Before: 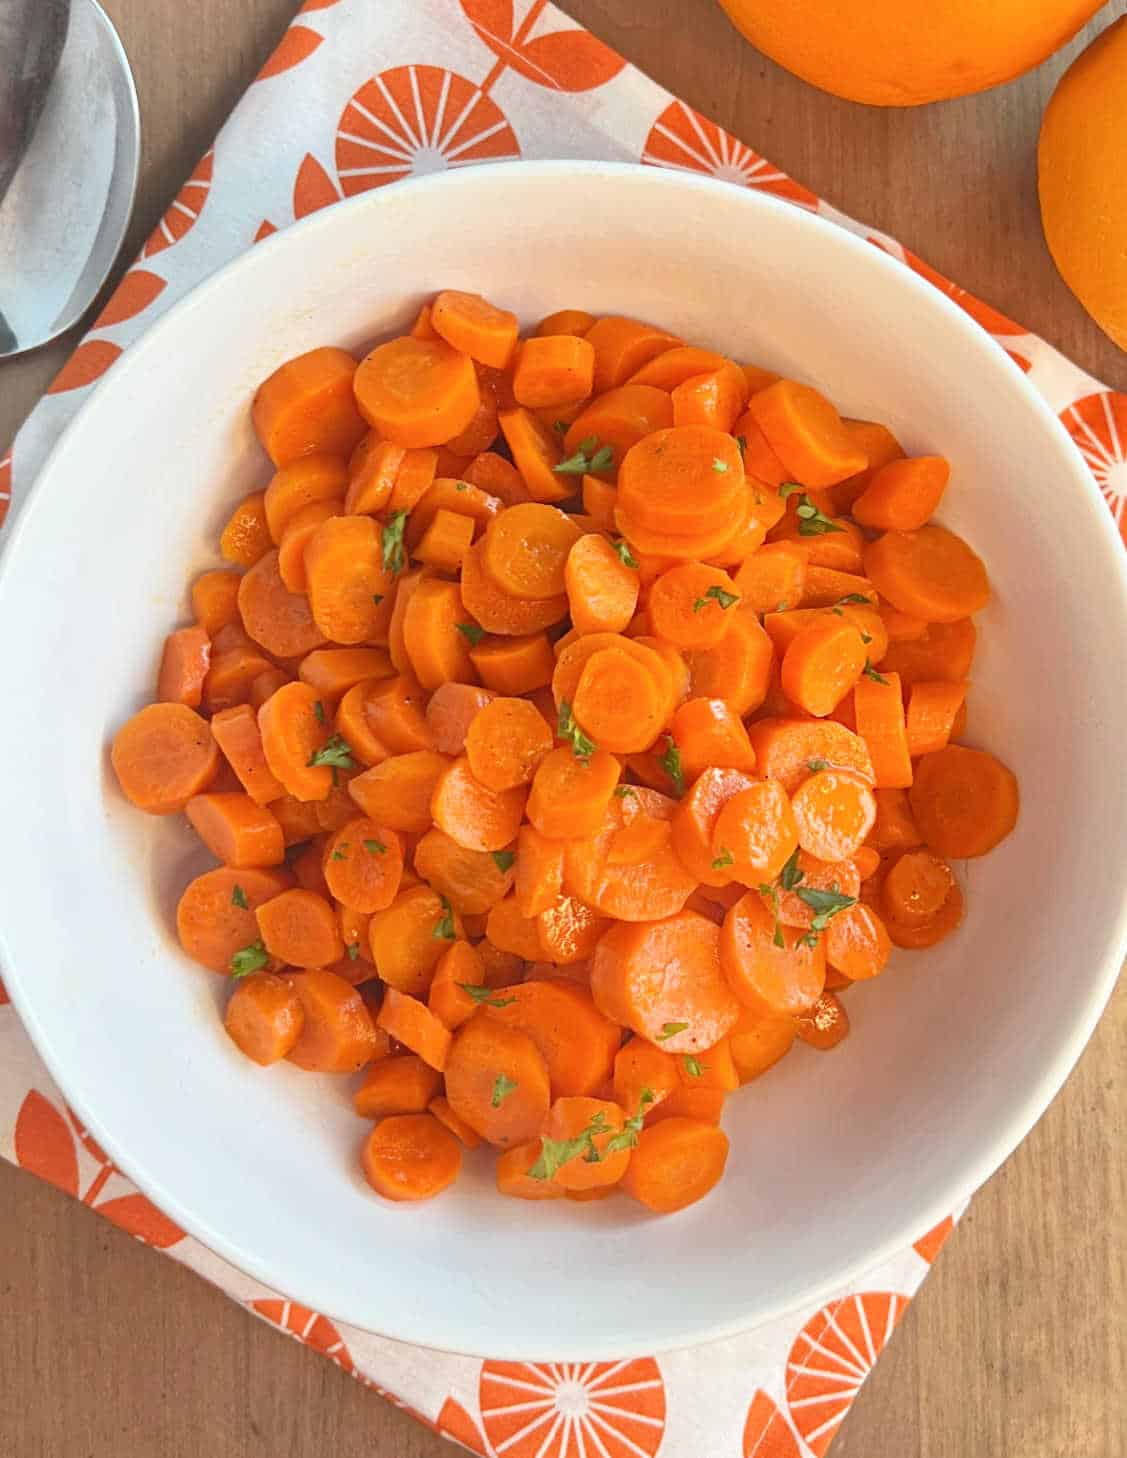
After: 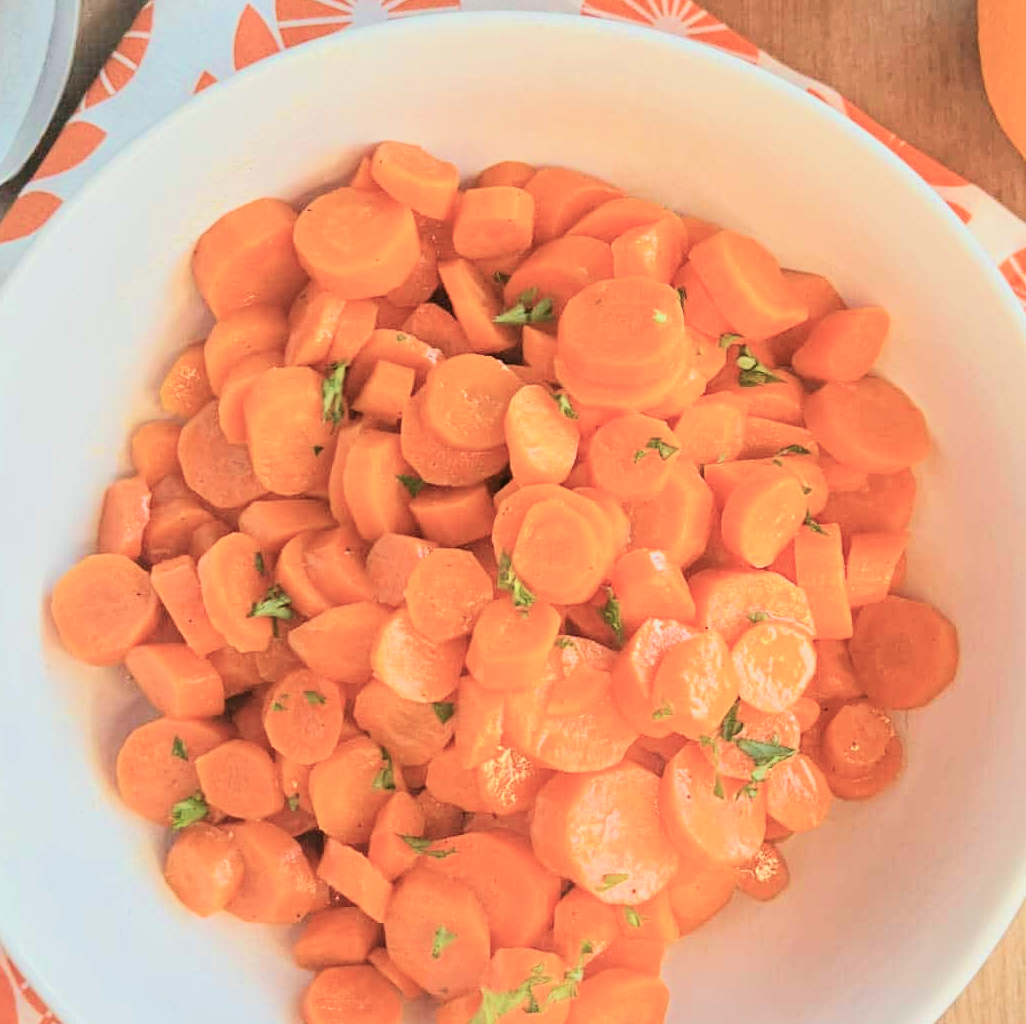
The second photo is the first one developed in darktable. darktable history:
color balance rgb: global offset › luminance -0.317%, global offset › chroma 0.11%, global offset › hue 162.27°, perceptual saturation grading › global saturation -27.172%, global vibrance 20%
velvia: on, module defaults
crop: left 5.367%, top 10.234%, right 3.535%, bottom 19.478%
exposure: exposure -0.489 EV, compensate exposure bias true, compensate highlight preservation false
tone equalizer: -7 EV 0.162 EV, -6 EV 0.592 EV, -5 EV 1.12 EV, -4 EV 1.34 EV, -3 EV 1.12 EV, -2 EV 0.6 EV, -1 EV 0.146 EV, edges refinement/feathering 500, mask exposure compensation -1.57 EV, preserve details no
